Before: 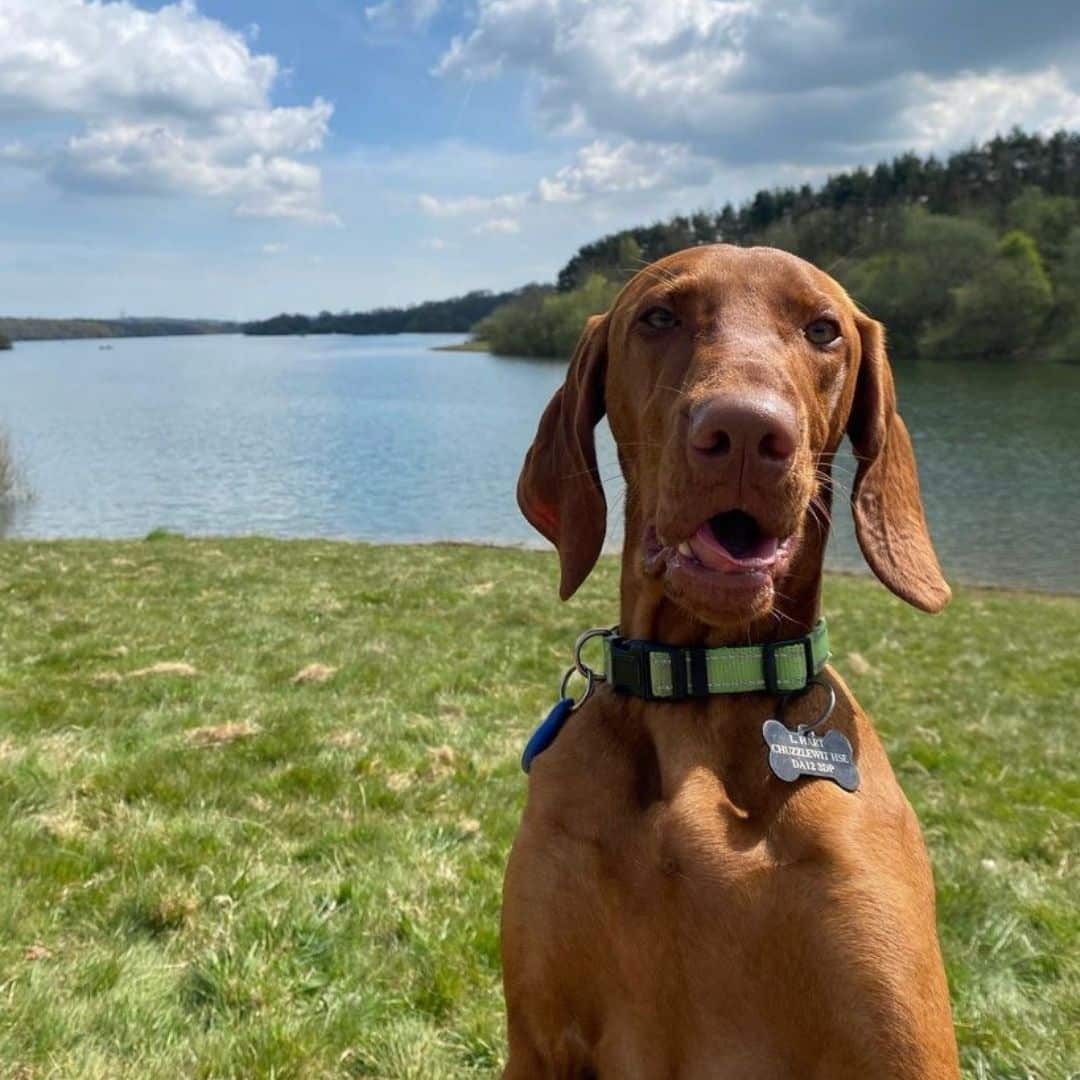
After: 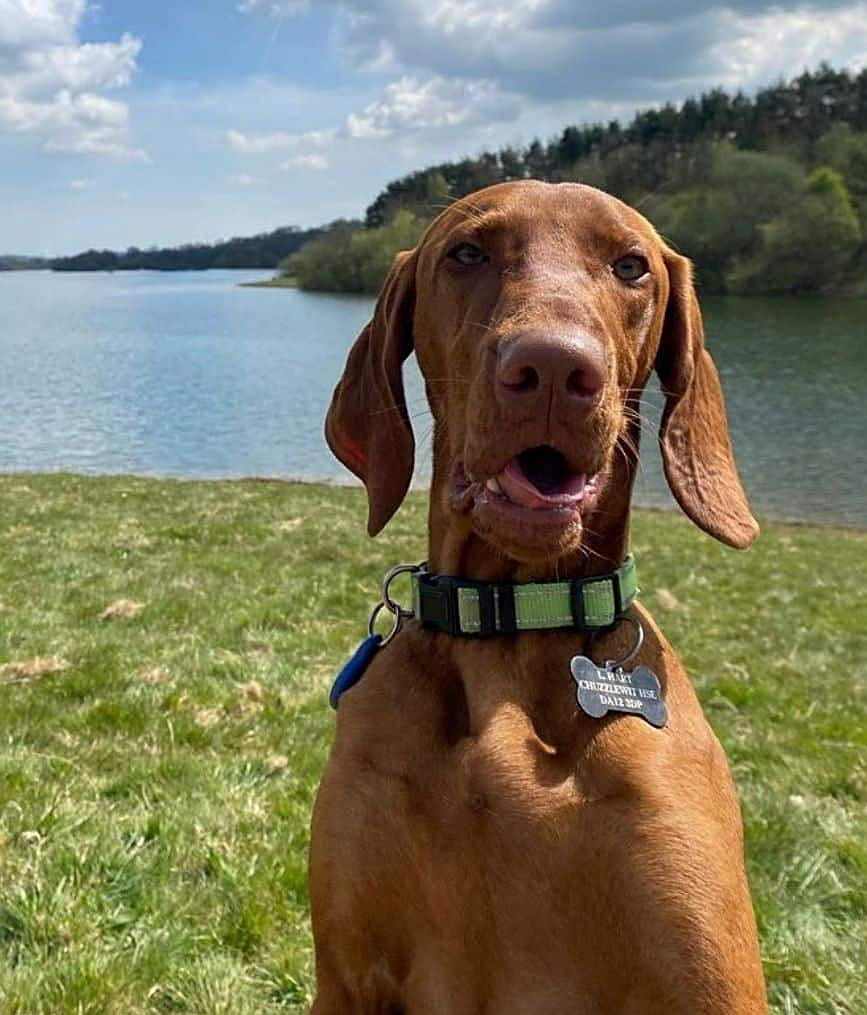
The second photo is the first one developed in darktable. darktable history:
local contrast: mode bilateral grid, contrast 15, coarseness 35, detail 105%, midtone range 0.2
sharpen: on, module defaults
crop and rotate: left 17.919%, top 5.939%, right 1.753%
